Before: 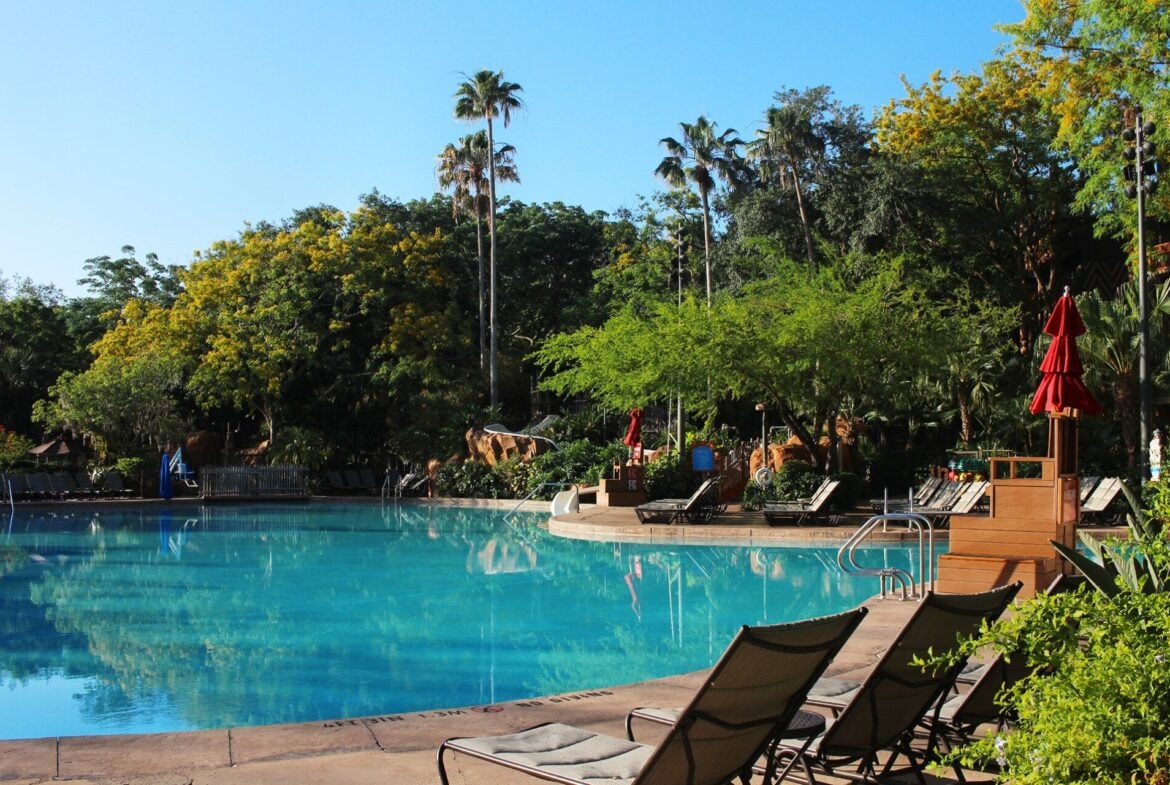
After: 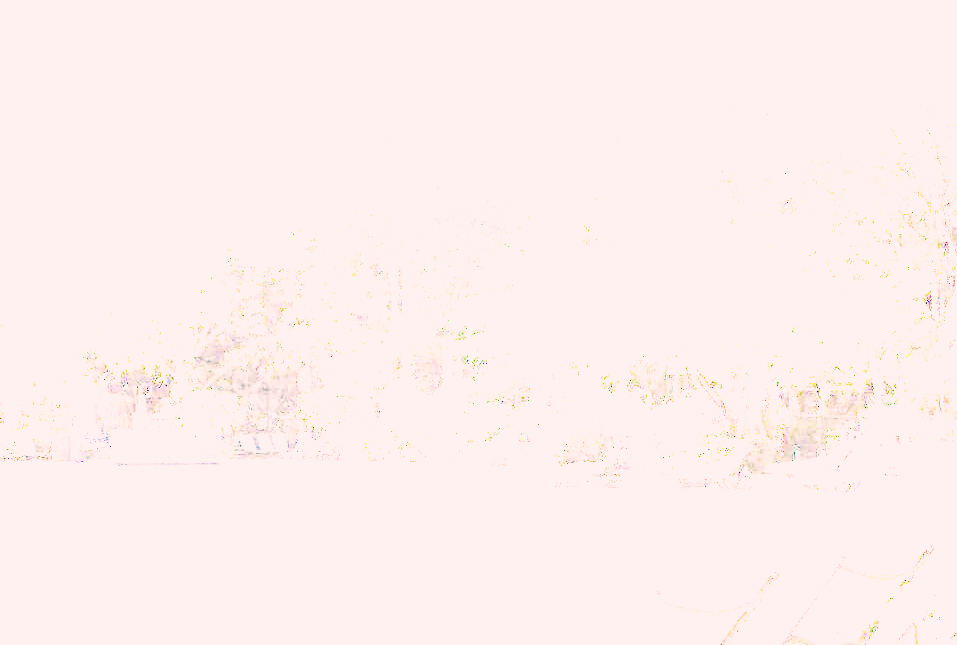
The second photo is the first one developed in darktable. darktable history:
contrast brightness saturation: saturation -0.063
exposure: exposure 7.987 EV, compensate exposure bias true, compensate highlight preservation false
crop and rotate: left 7.565%, top 4.645%, right 10.582%, bottom 13.107%
local contrast: detail 150%
tone curve: curves: ch0 [(0, 0.003) (0.211, 0.174) (0.482, 0.519) (0.843, 0.821) (0.992, 0.971)]; ch1 [(0, 0) (0.276, 0.206) (0.393, 0.364) (0.482, 0.477) (0.506, 0.5) (0.523, 0.523) (0.572, 0.592) (0.635, 0.665) (0.695, 0.759) (1, 1)]; ch2 [(0, 0) (0.438, 0.456) (0.498, 0.497) (0.536, 0.527) (0.562, 0.584) (0.619, 0.602) (0.698, 0.698) (1, 1)], color space Lab, linked channels, preserve colors none
filmic rgb: black relative exposure -5.02 EV, white relative exposure 3.99 EV, hardness 2.91, contrast 1.3, highlights saturation mix -29.14%
tone equalizer: -8 EV -1.08 EV, -7 EV -0.985 EV, -6 EV -0.838 EV, -5 EV -0.606 EV, -3 EV 0.602 EV, -2 EV 0.886 EV, -1 EV 0.992 EV, +0 EV 1.06 EV
color correction: highlights a* 14.36, highlights b* 6.17, shadows a* -5.61, shadows b* -15.98, saturation 0.866
